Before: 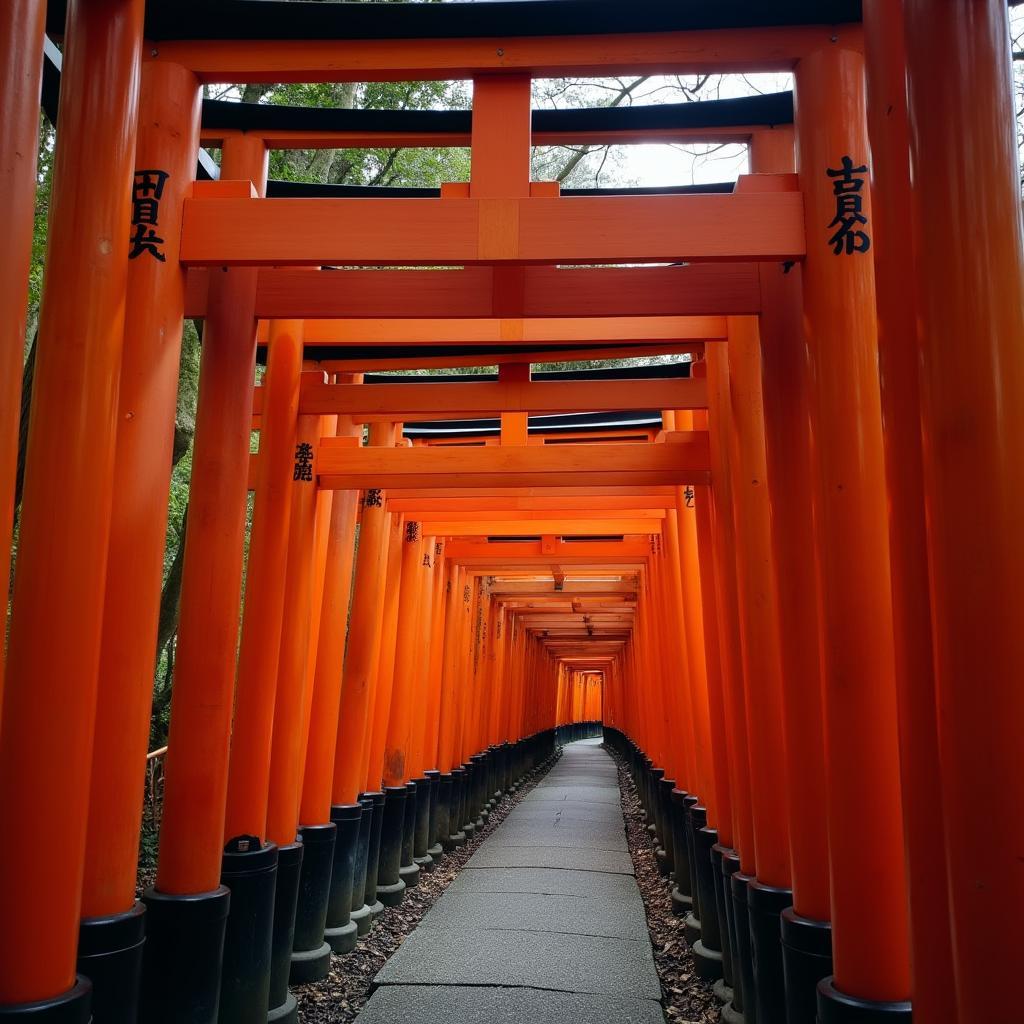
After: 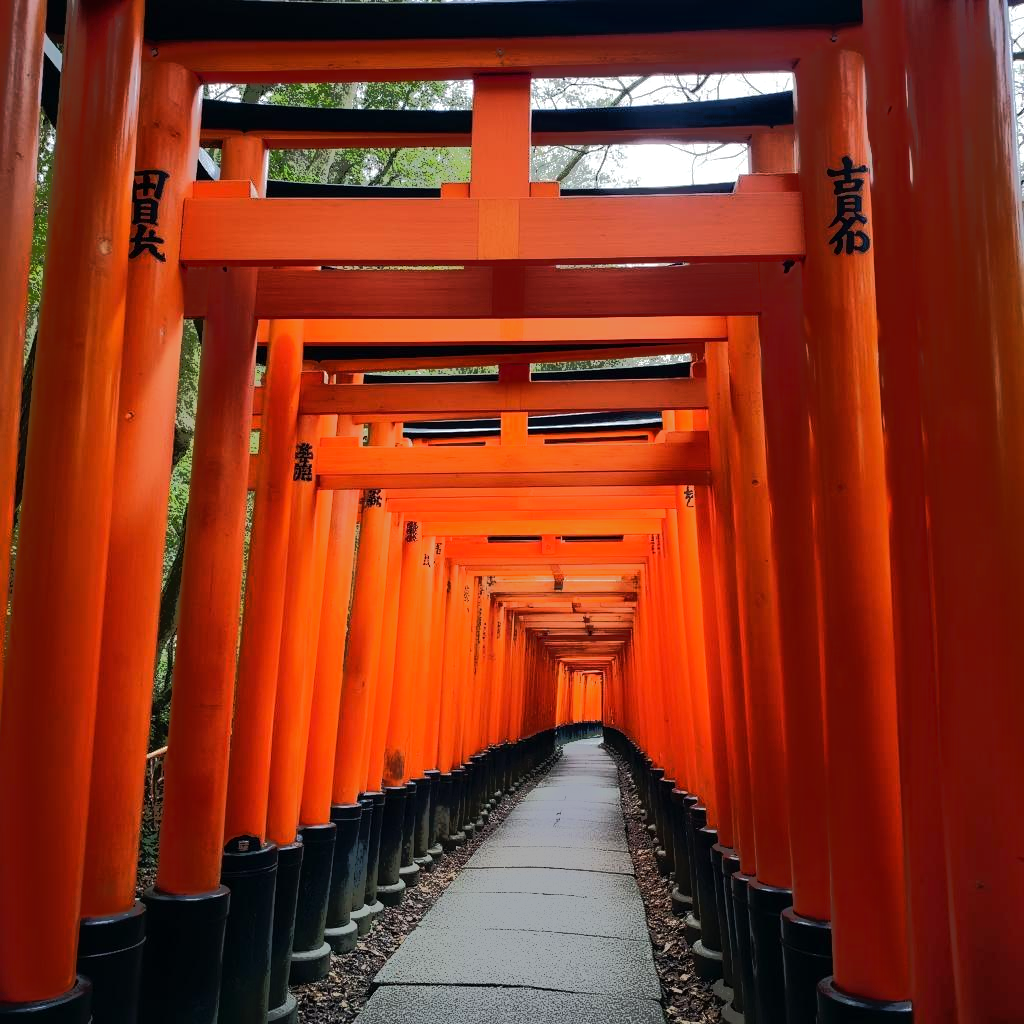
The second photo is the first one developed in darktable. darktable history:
tone equalizer: -7 EV -0.638 EV, -6 EV 0.982 EV, -5 EV -0.474 EV, -4 EV 0.448 EV, -3 EV 0.431 EV, -2 EV 0.158 EV, -1 EV -0.13 EV, +0 EV -0.405 EV, edges refinement/feathering 500, mask exposure compensation -1.57 EV, preserve details no
